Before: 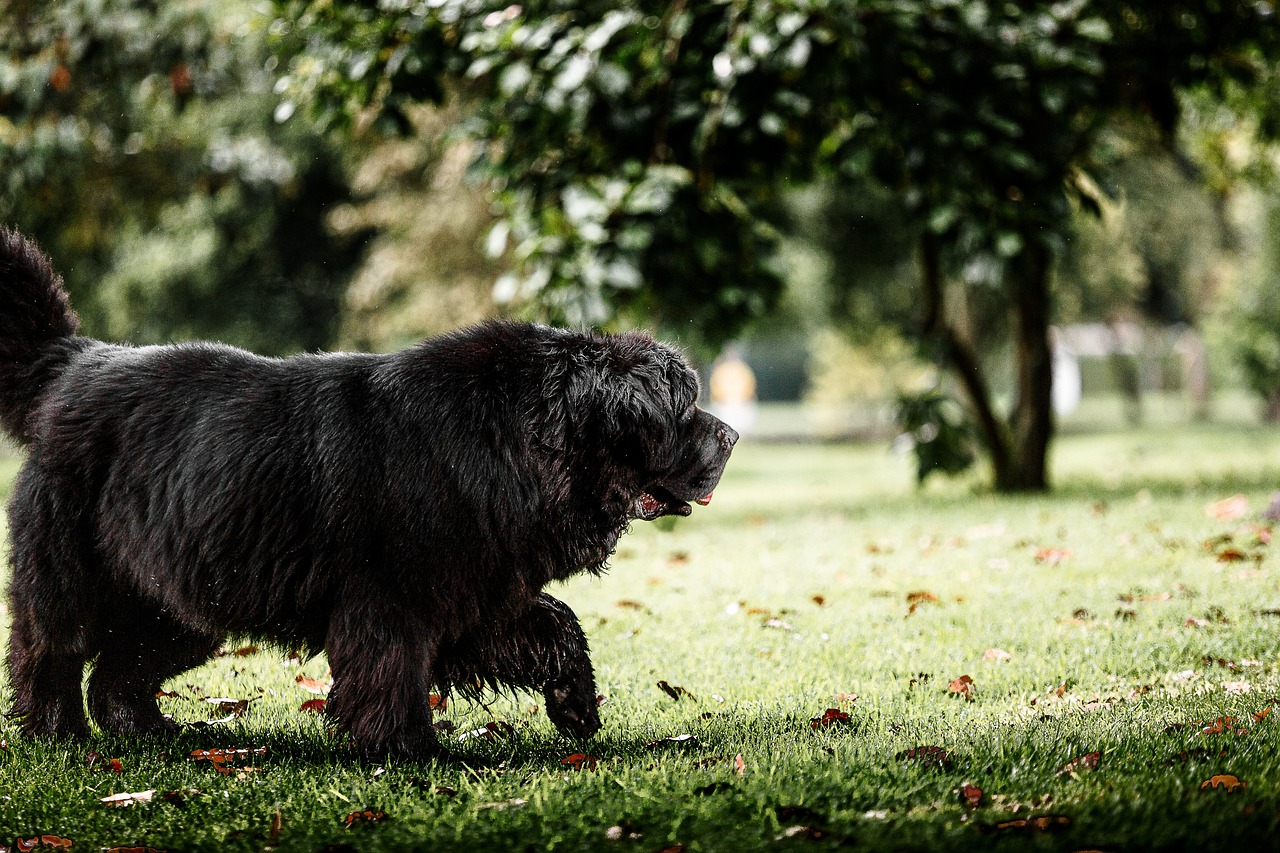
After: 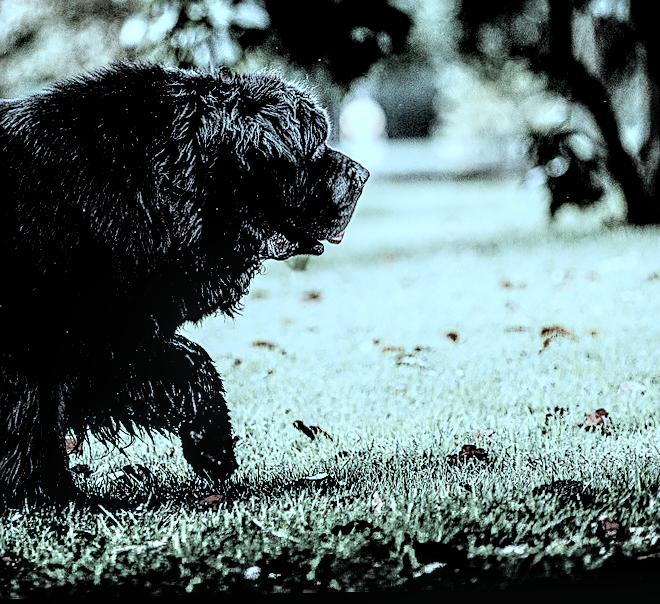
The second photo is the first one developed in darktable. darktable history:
color correction: highlights a* -10.69, highlights b* -19.19
crop and rotate: left 29.237%, top 31.152%, right 19.807%
filmic rgb: black relative exposure -4 EV, white relative exposure 3 EV, hardness 3.02, contrast 1.4
local contrast: highlights 60%, shadows 60%, detail 160%
sharpen: on, module defaults
rotate and perspective: rotation -1.17°, automatic cropping off
exposure: exposure -0.157 EV, compensate highlight preservation false
contrast brightness saturation: brightness 0.18, saturation -0.5
